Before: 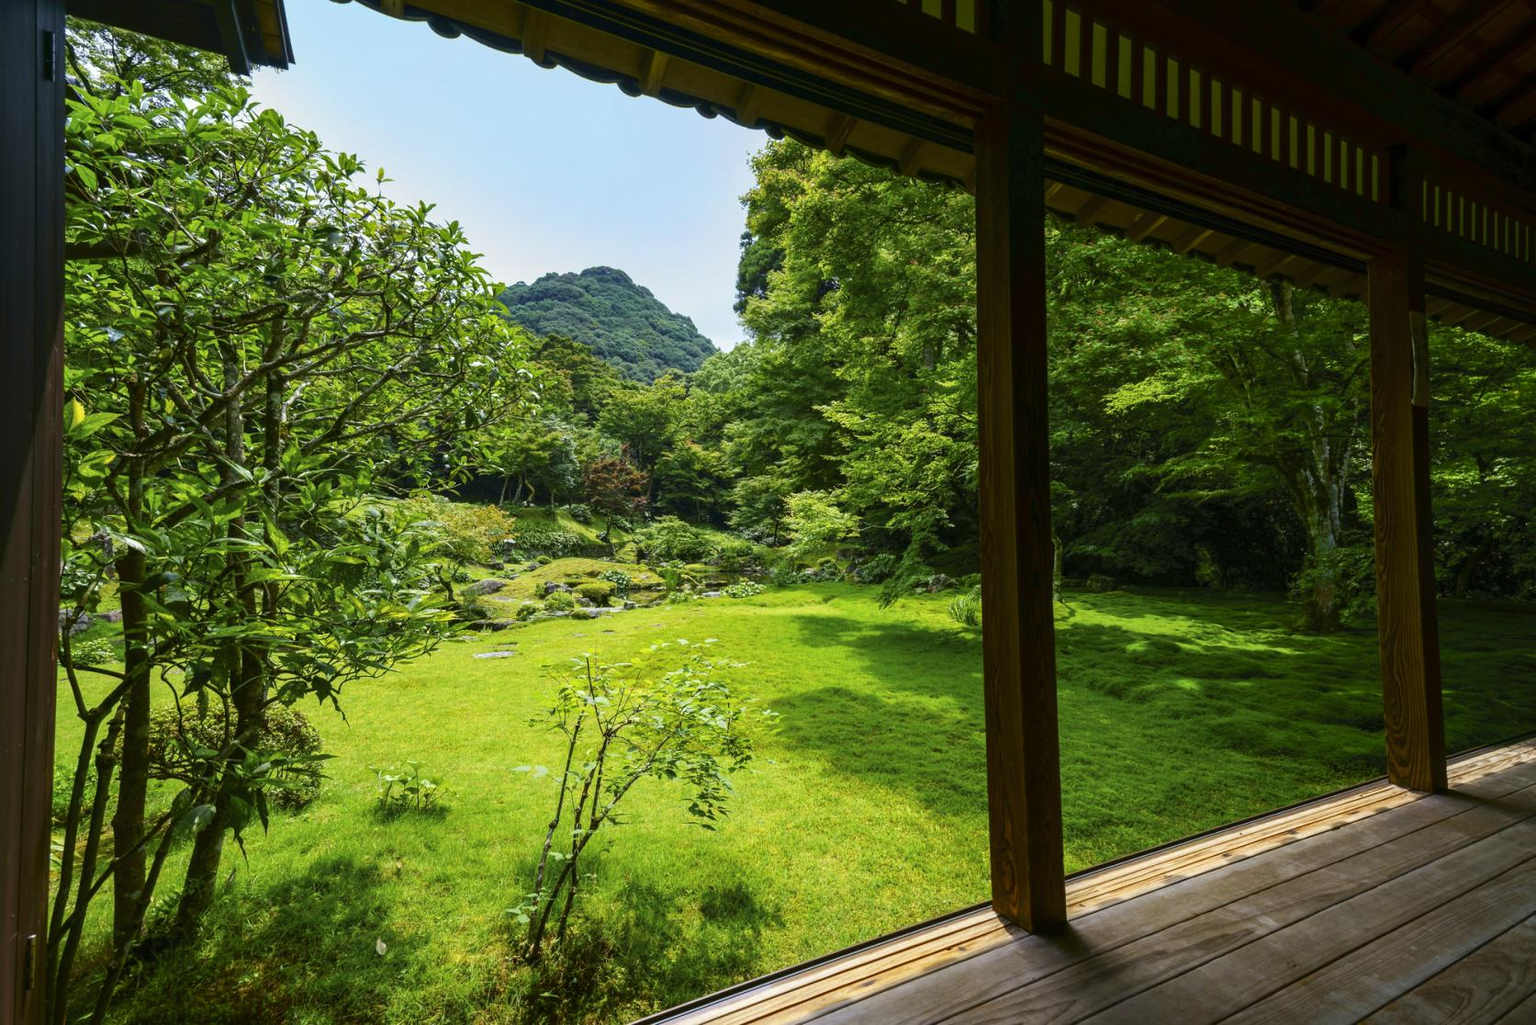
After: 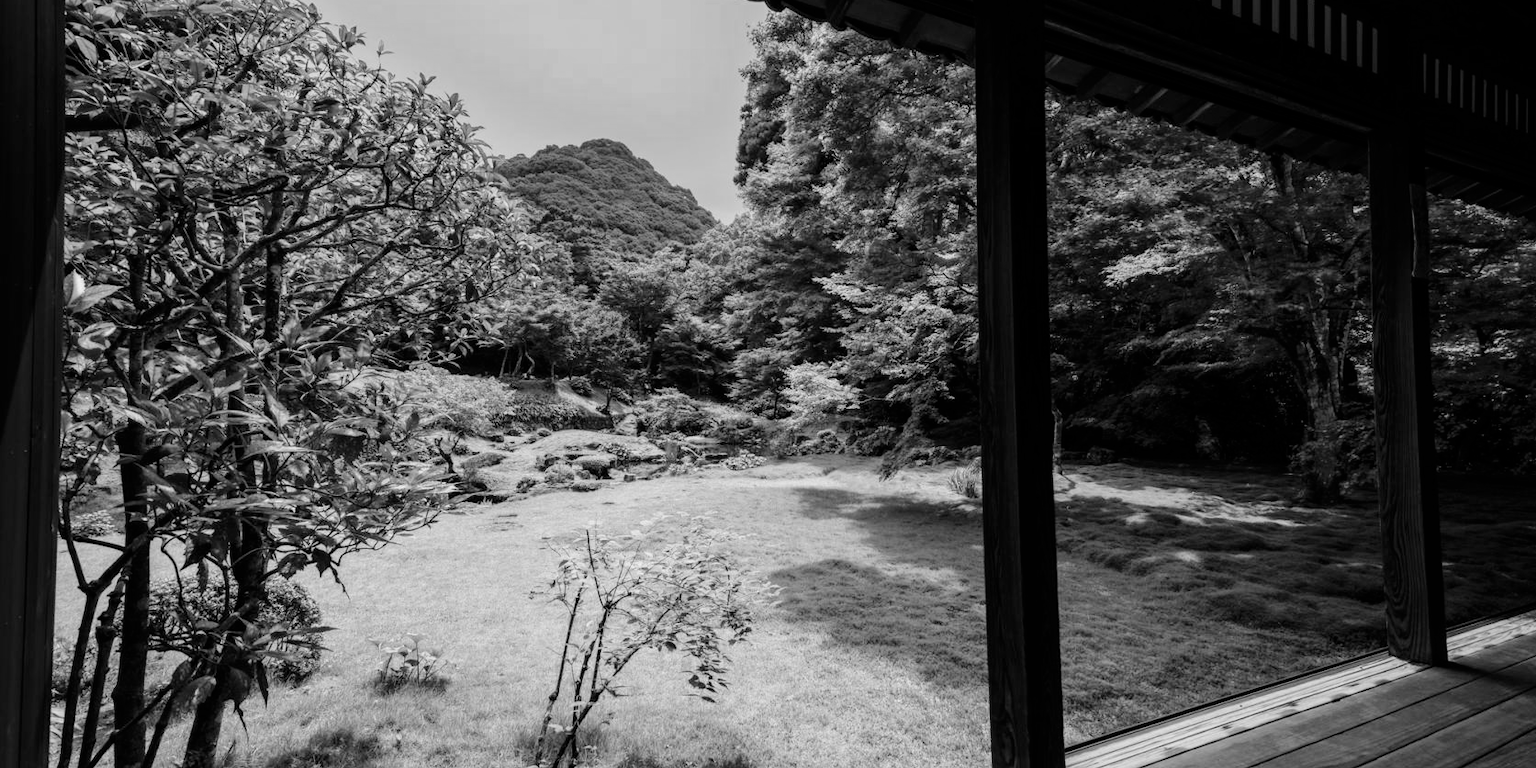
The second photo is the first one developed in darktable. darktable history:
filmic rgb: black relative exposure -16 EV, threshold -0.33 EV, transition 3.19 EV, structure ↔ texture 100%, target black luminance 0%, hardness 7.57, latitude 72.96%, contrast 0.908, highlights saturation mix 10%, shadows ↔ highlights balance -0.38%, add noise in highlights 0, preserve chrominance no, color science v4 (2020), iterations of high-quality reconstruction 10, enable highlight reconstruction true
white balance: red 1.045, blue 0.932
tone curve: curves: ch0 [(0, 0) (0.068, 0.012) (0.183, 0.089) (0.341, 0.283) (0.547, 0.532) (0.828, 0.815) (1, 0.983)]; ch1 [(0, 0) (0.23, 0.166) (0.34, 0.308) (0.371, 0.337) (0.429, 0.411) (0.477, 0.462) (0.499, 0.498) (0.529, 0.537) (0.559, 0.582) (0.743, 0.798) (1, 1)]; ch2 [(0, 0) (0.431, 0.414) (0.498, 0.503) (0.524, 0.528) (0.568, 0.546) (0.6, 0.597) (0.634, 0.645) (0.728, 0.742) (1, 1)], color space Lab, independent channels, preserve colors none
tone equalizer: on, module defaults
color zones: curves: ch0 [(0.009, 0.528) (0.136, 0.6) (0.255, 0.586) (0.39, 0.528) (0.522, 0.584) (0.686, 0.736) (0.849, 0.561)]; ch1 [(0.045, 0.781) (0.14, 0.416) (0.257, 0.695) (0.442, 0.032) (0.738, 0.338) (0.818, 0.632) (0.891, 0.741) (1, 0.704)]; ch2 [(0, 0.667) (0.141, 0.52) (0.26, 0.37) (0.474, 0.432) (0.743, 0.286)]
monochrome: a -74.22, b 78.2
crop and rotate: top 12.5%, bottom 12.5%
